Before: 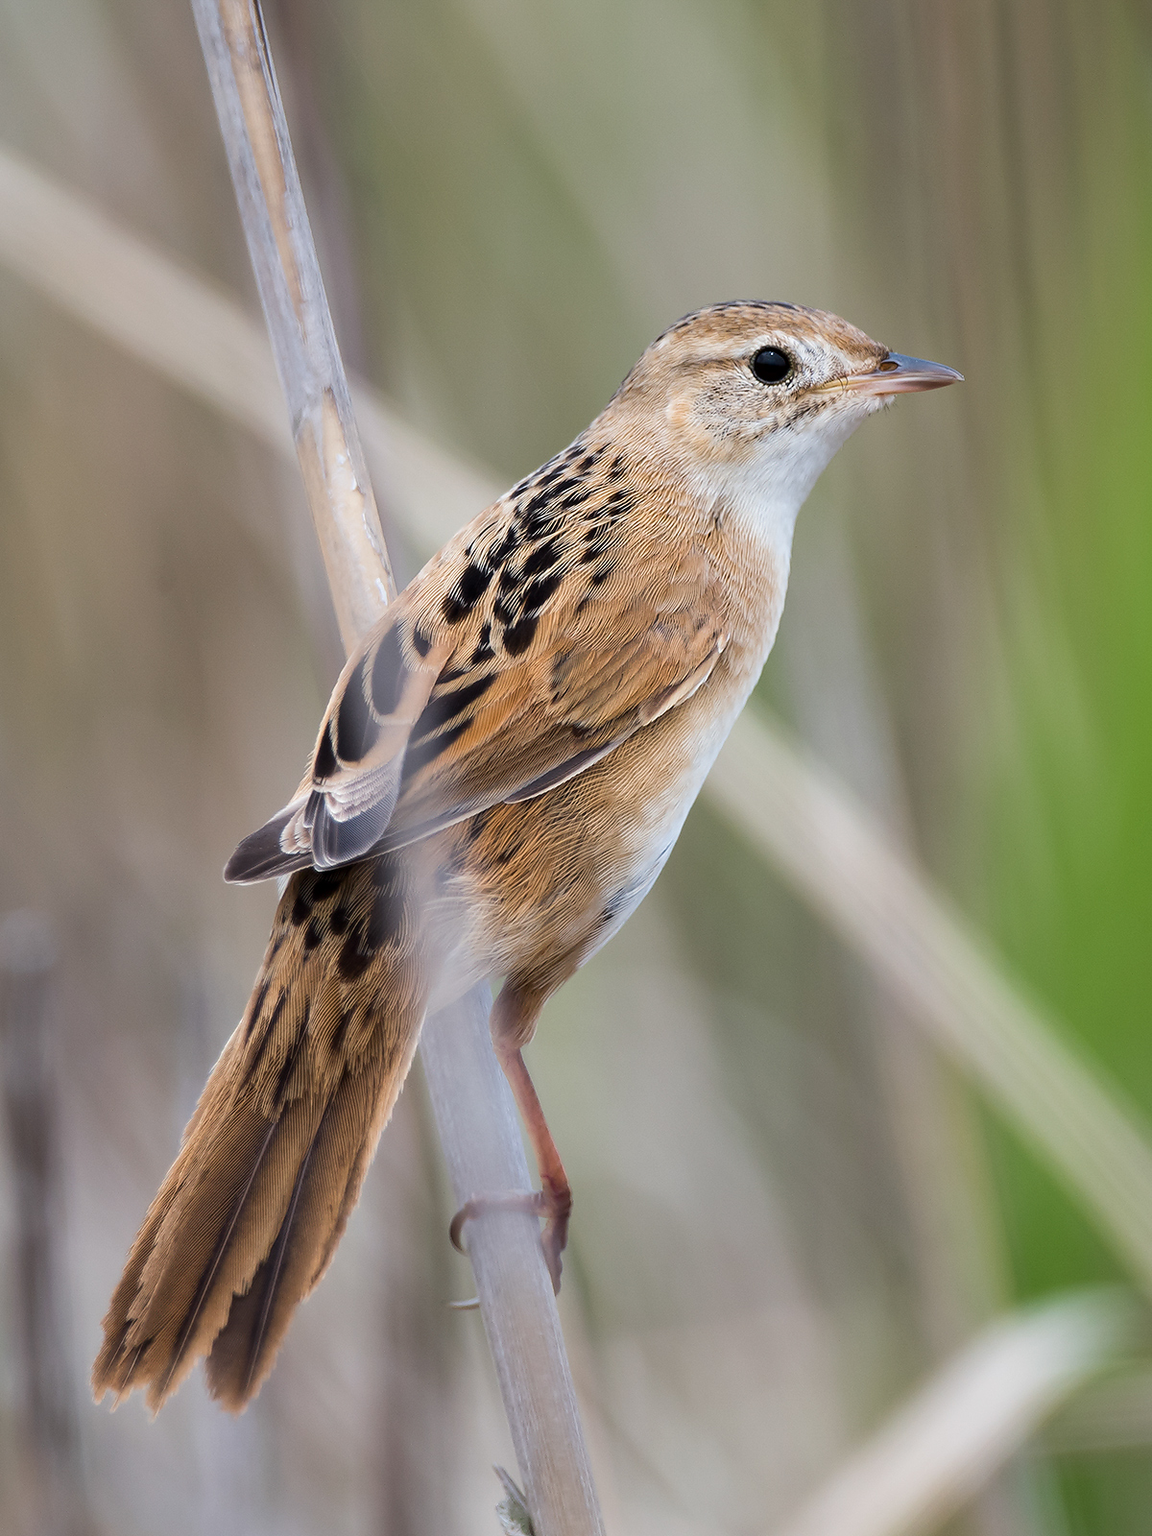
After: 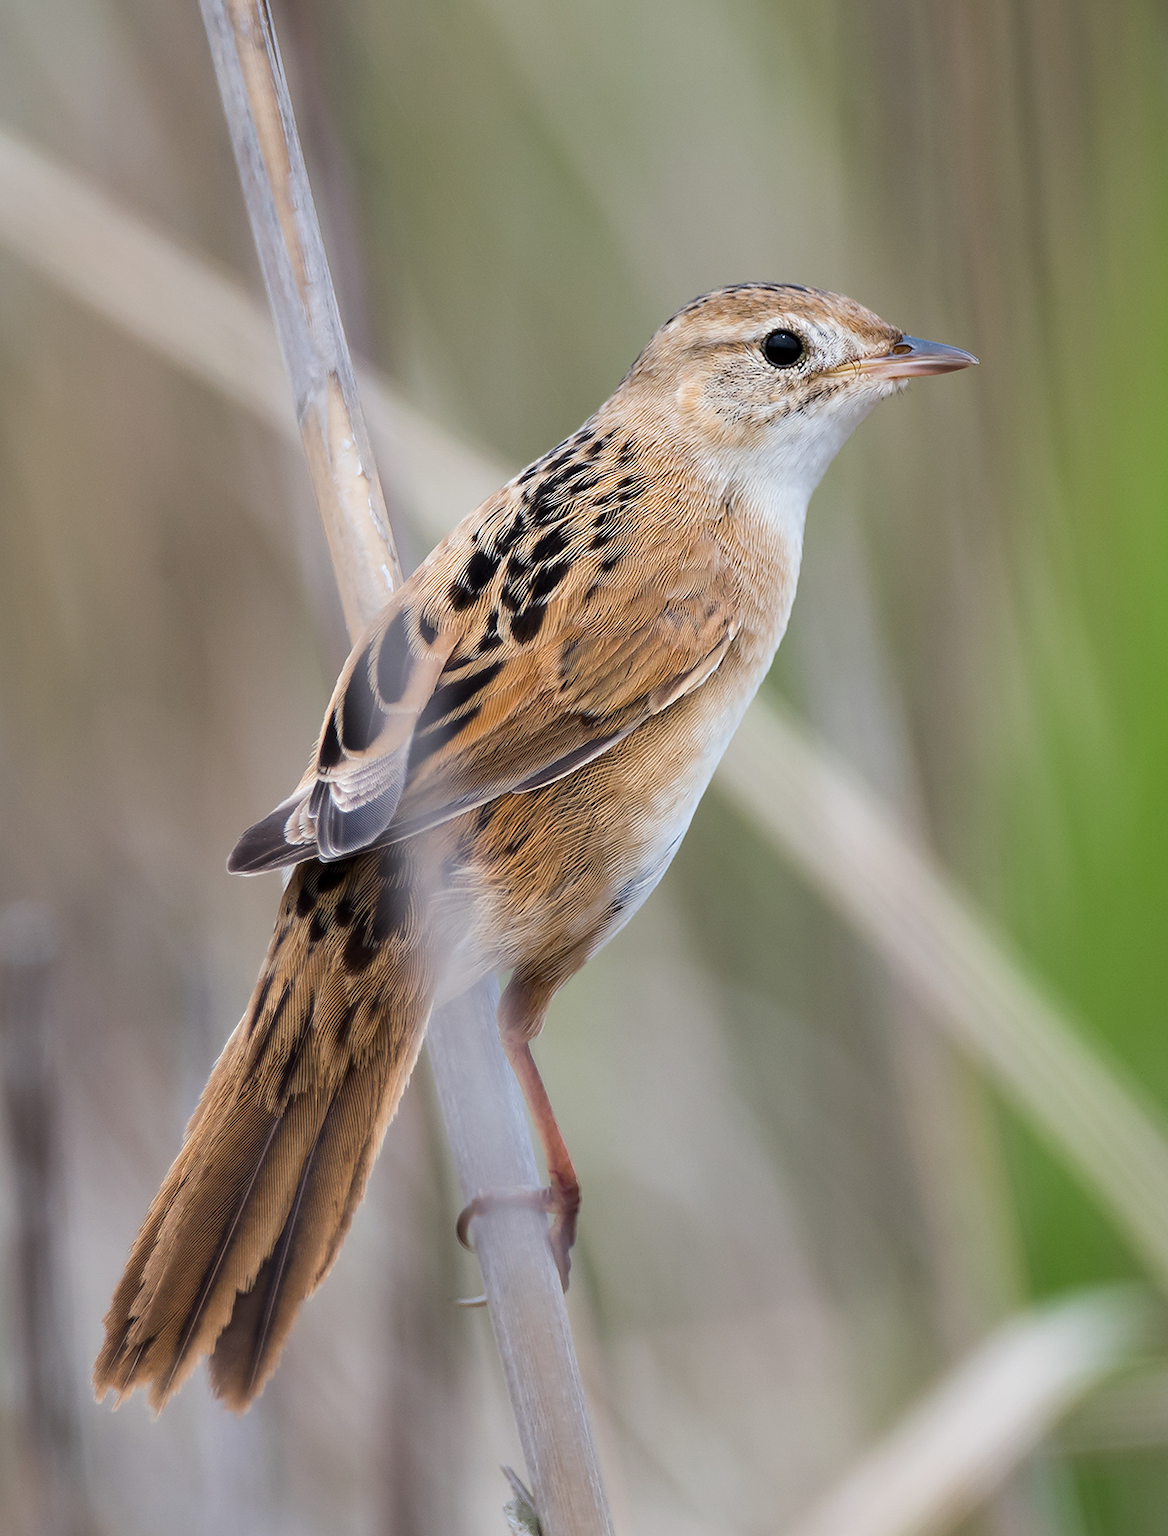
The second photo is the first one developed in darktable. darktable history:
crop: top 1.497%, right 0.07%
